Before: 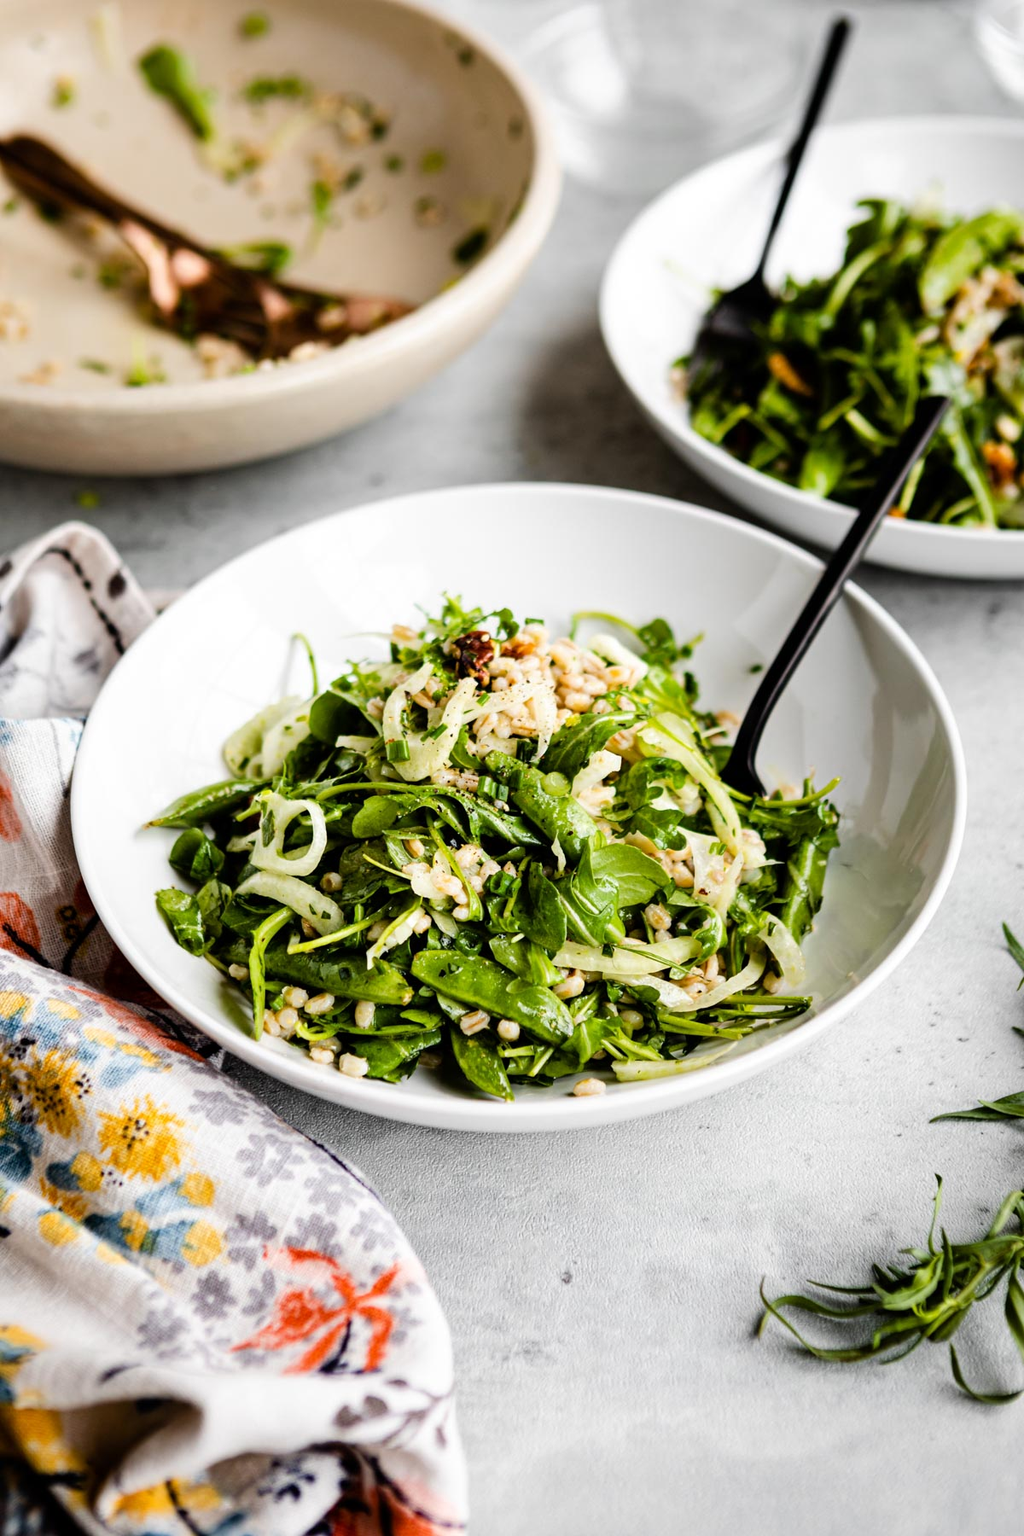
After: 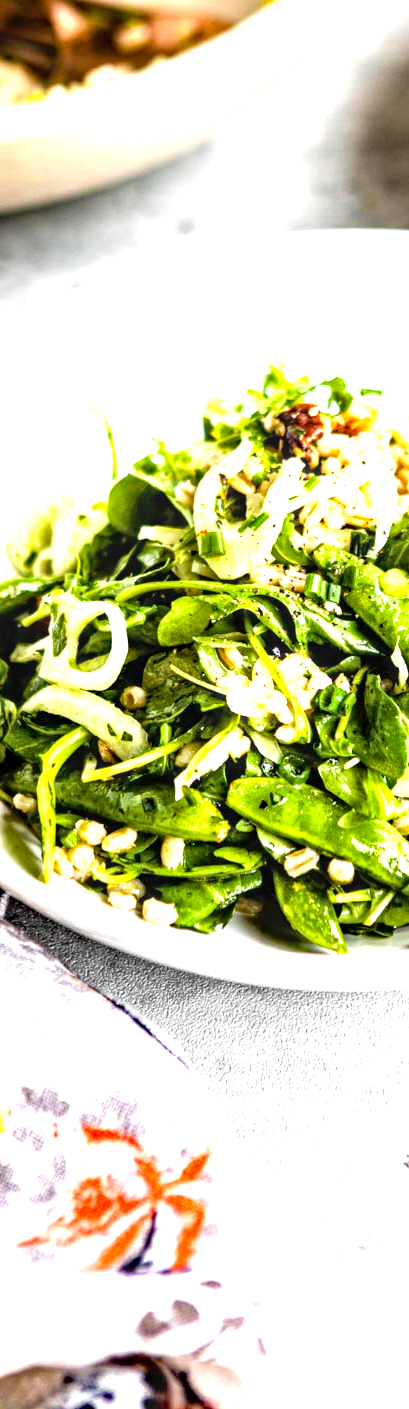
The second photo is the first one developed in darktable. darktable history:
crop and rotate: left 21.317%, top 18.694%, right 44.535%, bottom 2.974%
haze removal: strength 0.283, distance 0.247, compatibility mode true, adaptive false
exposure: black level correction 0.002, exposure 1.322 EV, compensate exposure bias true, compensate highlight preservation false
local contrast: on, module defaults
